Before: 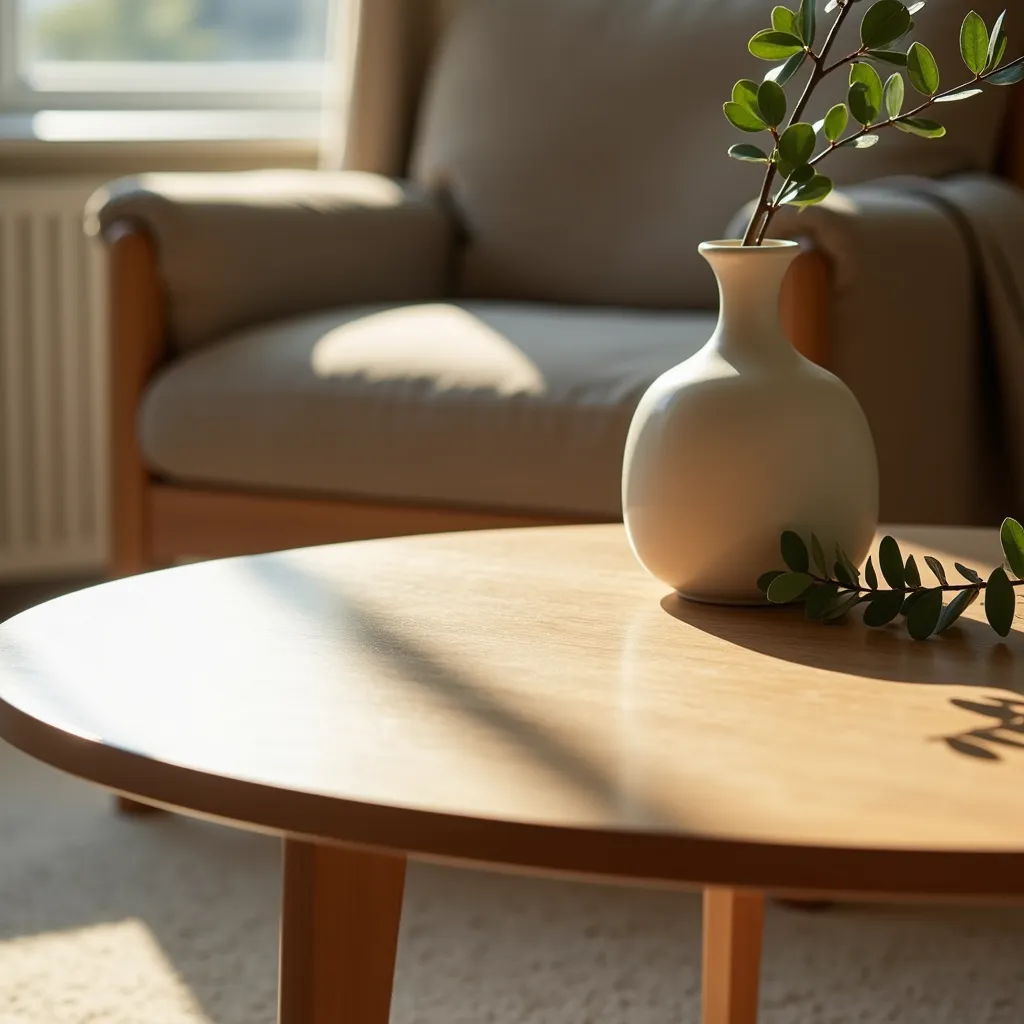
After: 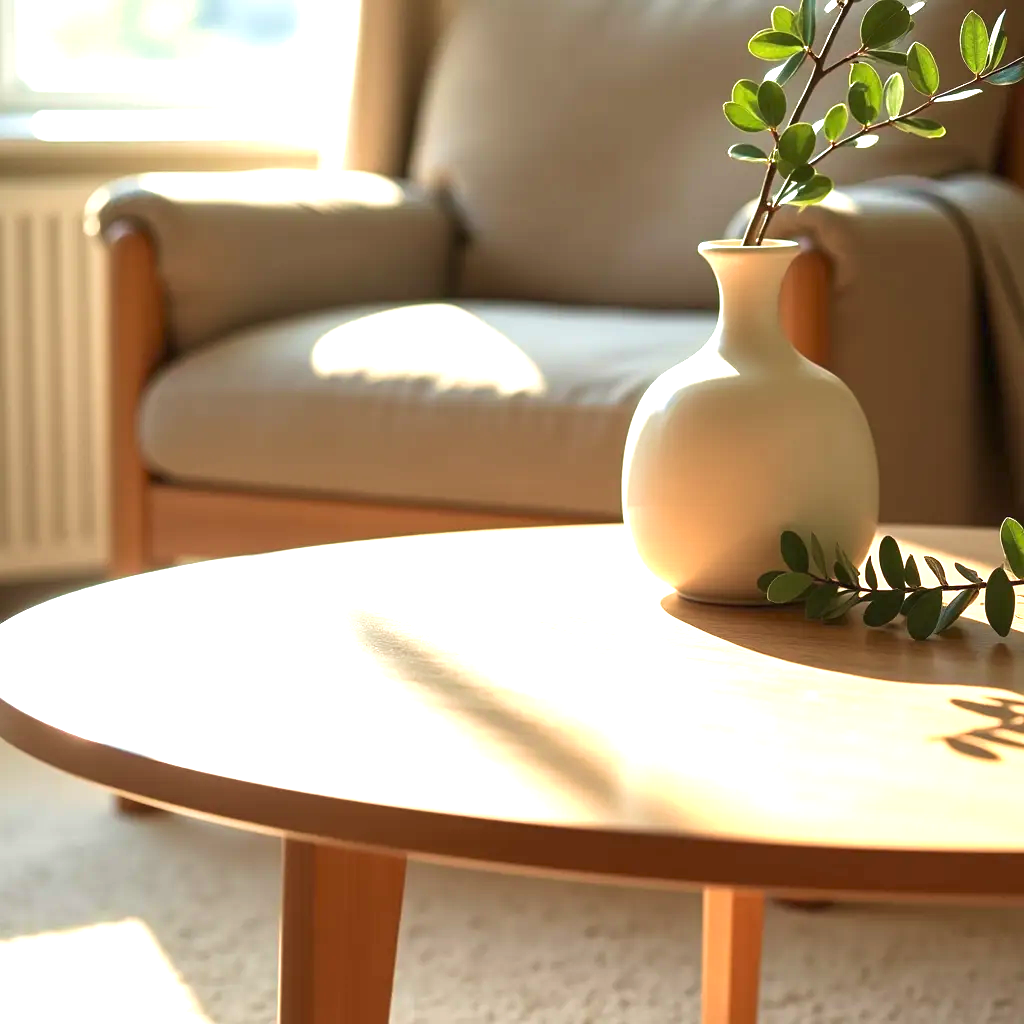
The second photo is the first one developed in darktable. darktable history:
velvia: on, module defaults
exposure: black level correction 0, exposure 1.45 EV, compensate exposure bias true, compensate highlight preservation false
